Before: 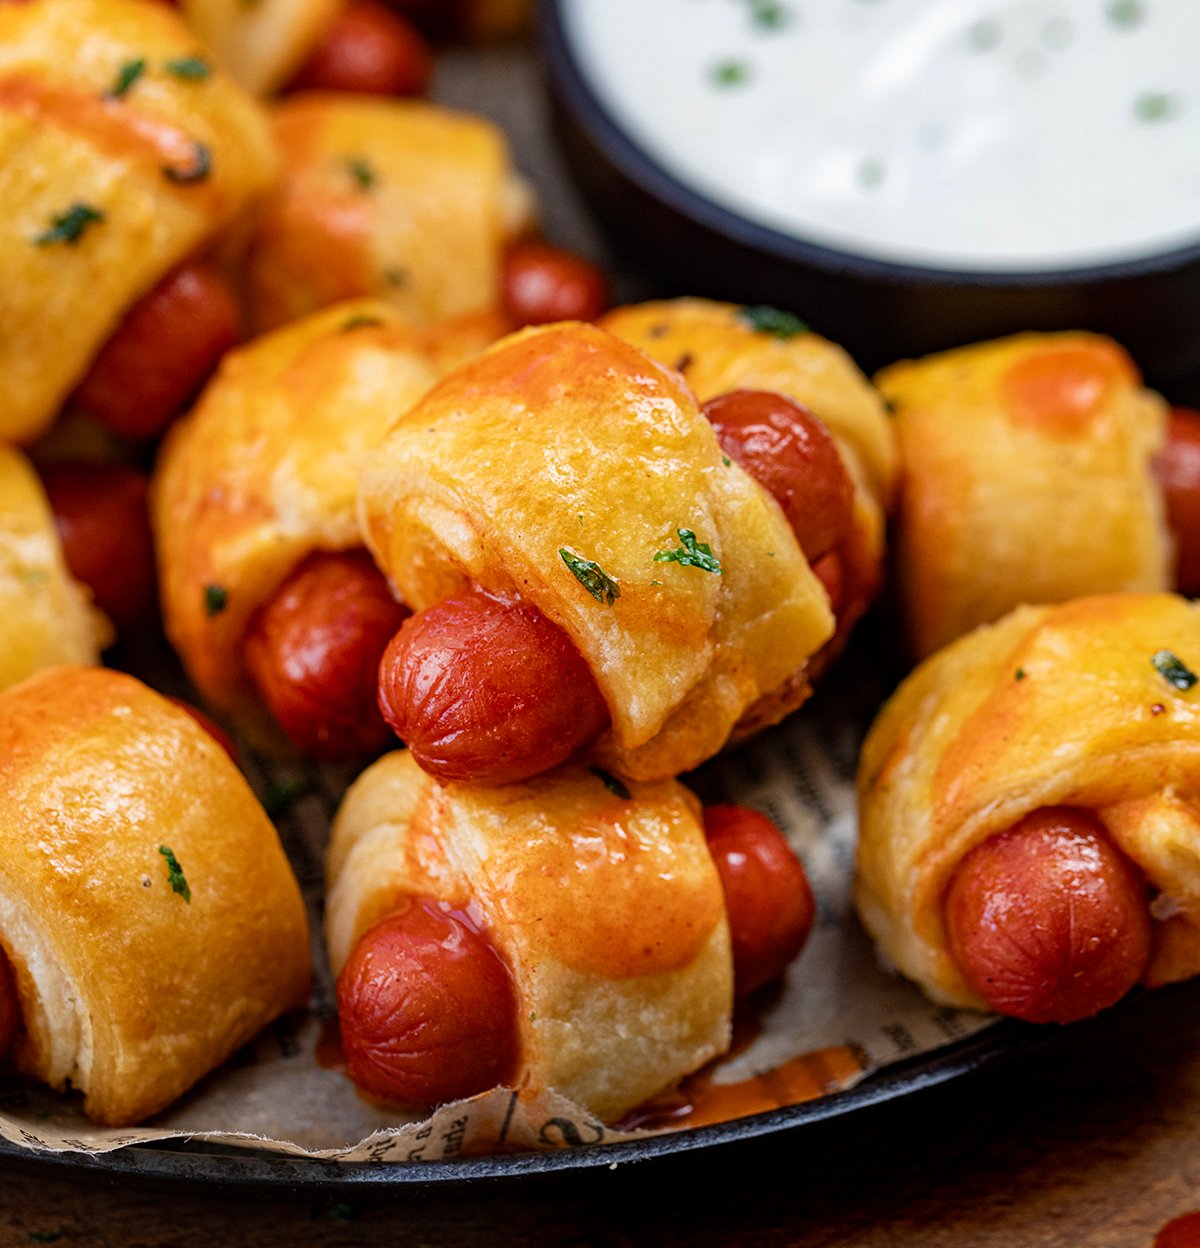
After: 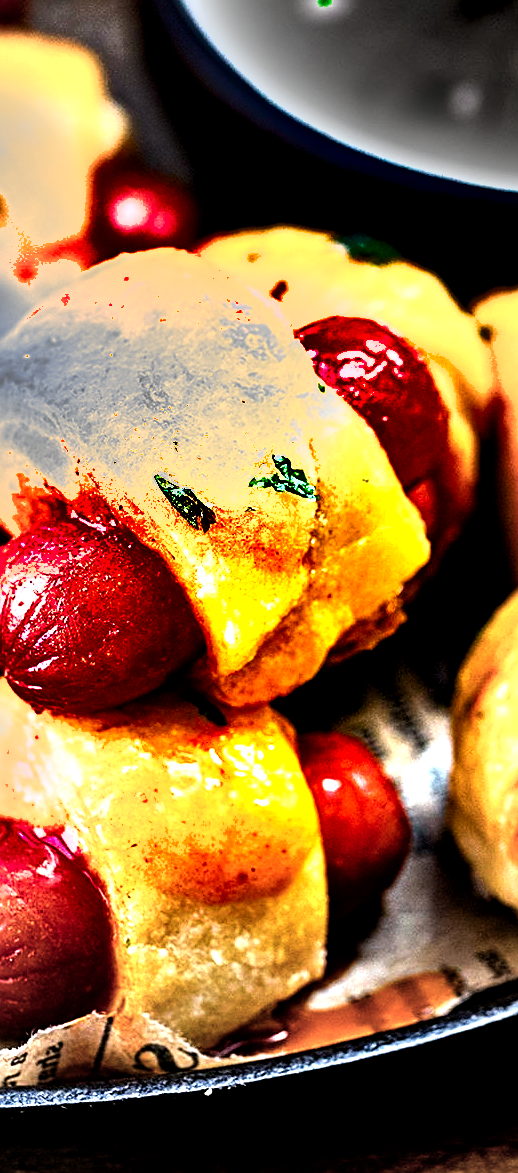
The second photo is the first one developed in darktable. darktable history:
exposure: black level correction 0, exposure 1.442 EV, compensate highlight preservation false
sharpen: on, module defaults
tone equalizer: -8 EV -0.443 EV, -7 EV -0.404 EV, -6 EV -0.349 EV, -5 EV -0.183 EV, -3 EV 0.232 EV, -2 EV 0.335 EV, -1 EV 0.384 EV, +0 EV 0.391 EV, edges refinement/feathering 500, mask exposure compensation -1.57 EV, preserve details no
vignetting: fall-off start 18.47%, fall-off radius 137.65%, width/height ratio 0.624, shape 0.588
color balance rgb: power › luminance -14.797%, perceptual saturation grading › global saturation 40.763%, perceptual brilliance grading › global brilliance 3.419%, global vibrance 20%
shadows and highlights: shadows 43.42, white point adjustment -1.57, soften with gaussian
crop: left 33.768%, top 5.984%, right 23.065%
contrast equalizer: y [[0.6 ×6], [0.55 ×6], [0 ×6], [0 ×6], [0 ×6]]
